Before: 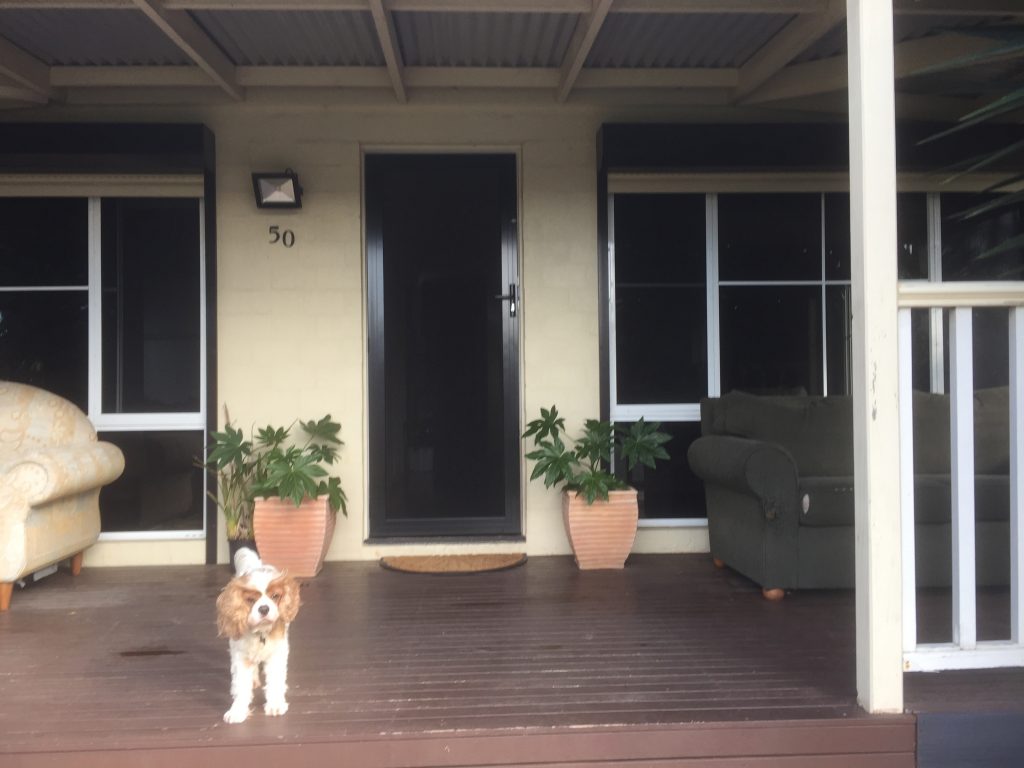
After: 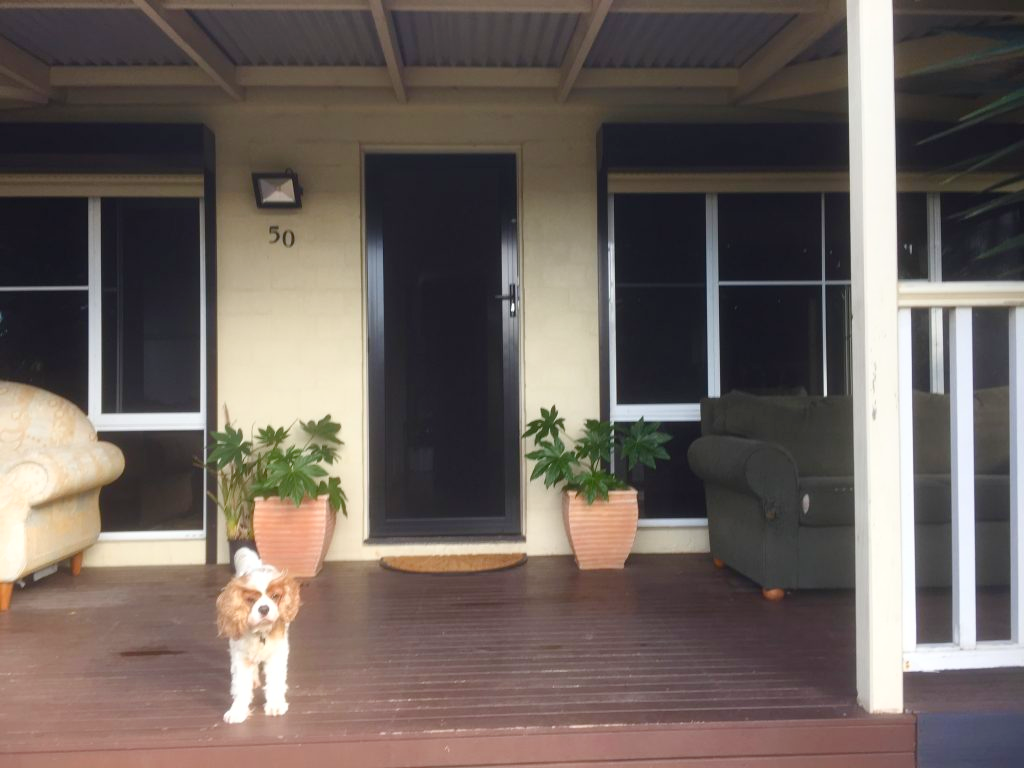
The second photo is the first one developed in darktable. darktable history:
shadows and highlights: shadows 0, highlights 40
color balance rgb: perceptual saturation grading › global saturation 35%, perceptual saturation grading › highlights -30%, perceptual saturation grading › shadows 35%, perceptual brilliance grading › global brilliance 3%, perceptual brilliance grading › highlights -3%, perceptual brilliance grading › shadows 3%
